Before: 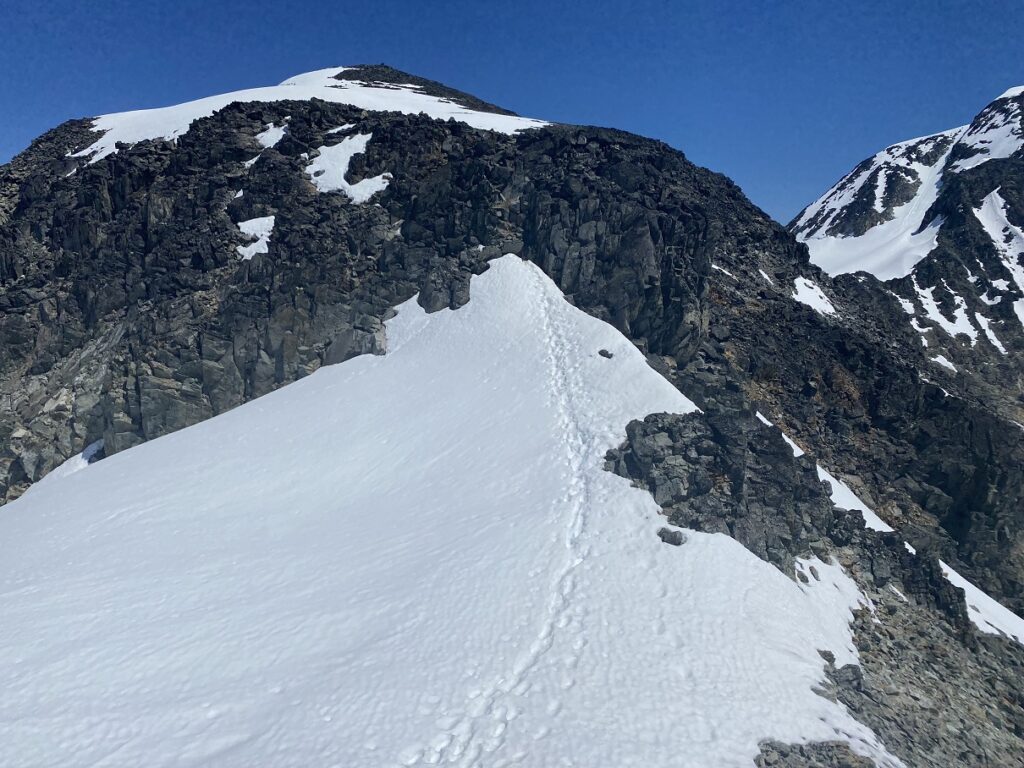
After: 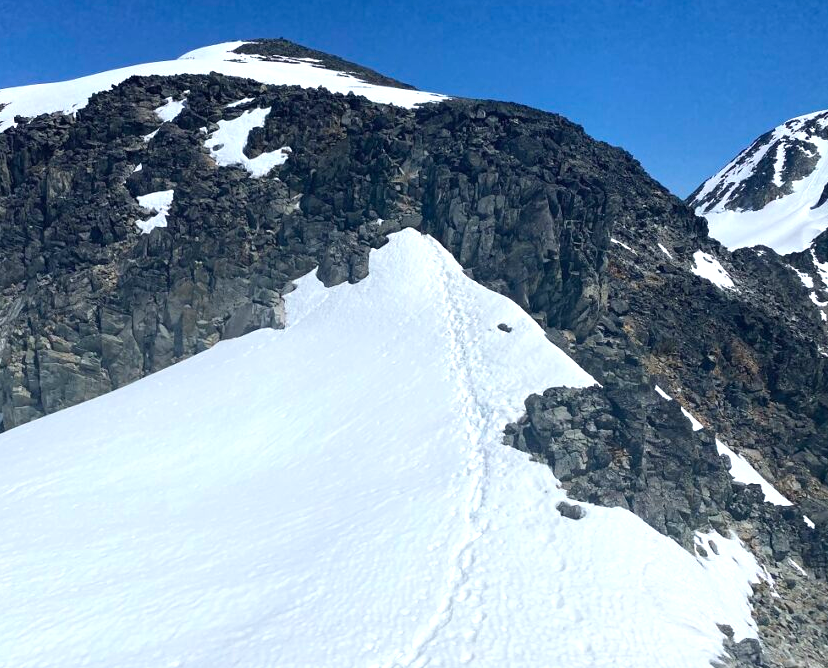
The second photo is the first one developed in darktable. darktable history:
crop: left 9.929%, top 3.475%, right 9.188%, bottom 9.529%
exposure: exposure 0.6 EV, compensate highlight preservation false
